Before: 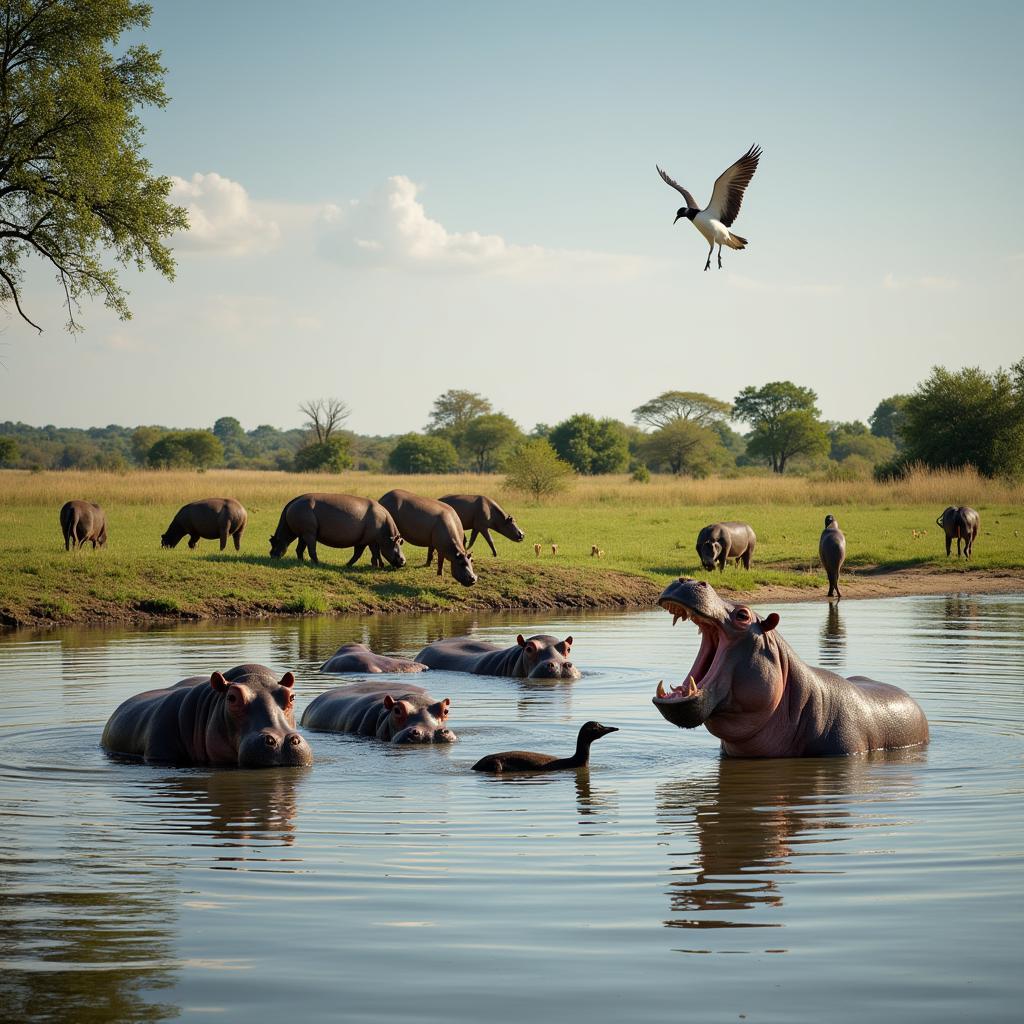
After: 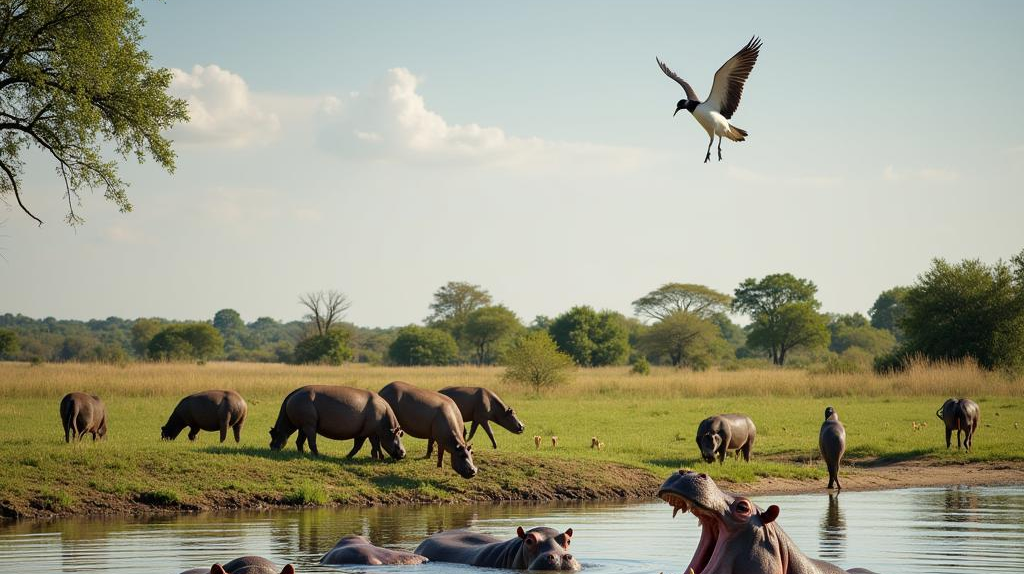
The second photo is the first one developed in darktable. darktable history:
crop and rotate: top 10.604%, bottom 33.249%
